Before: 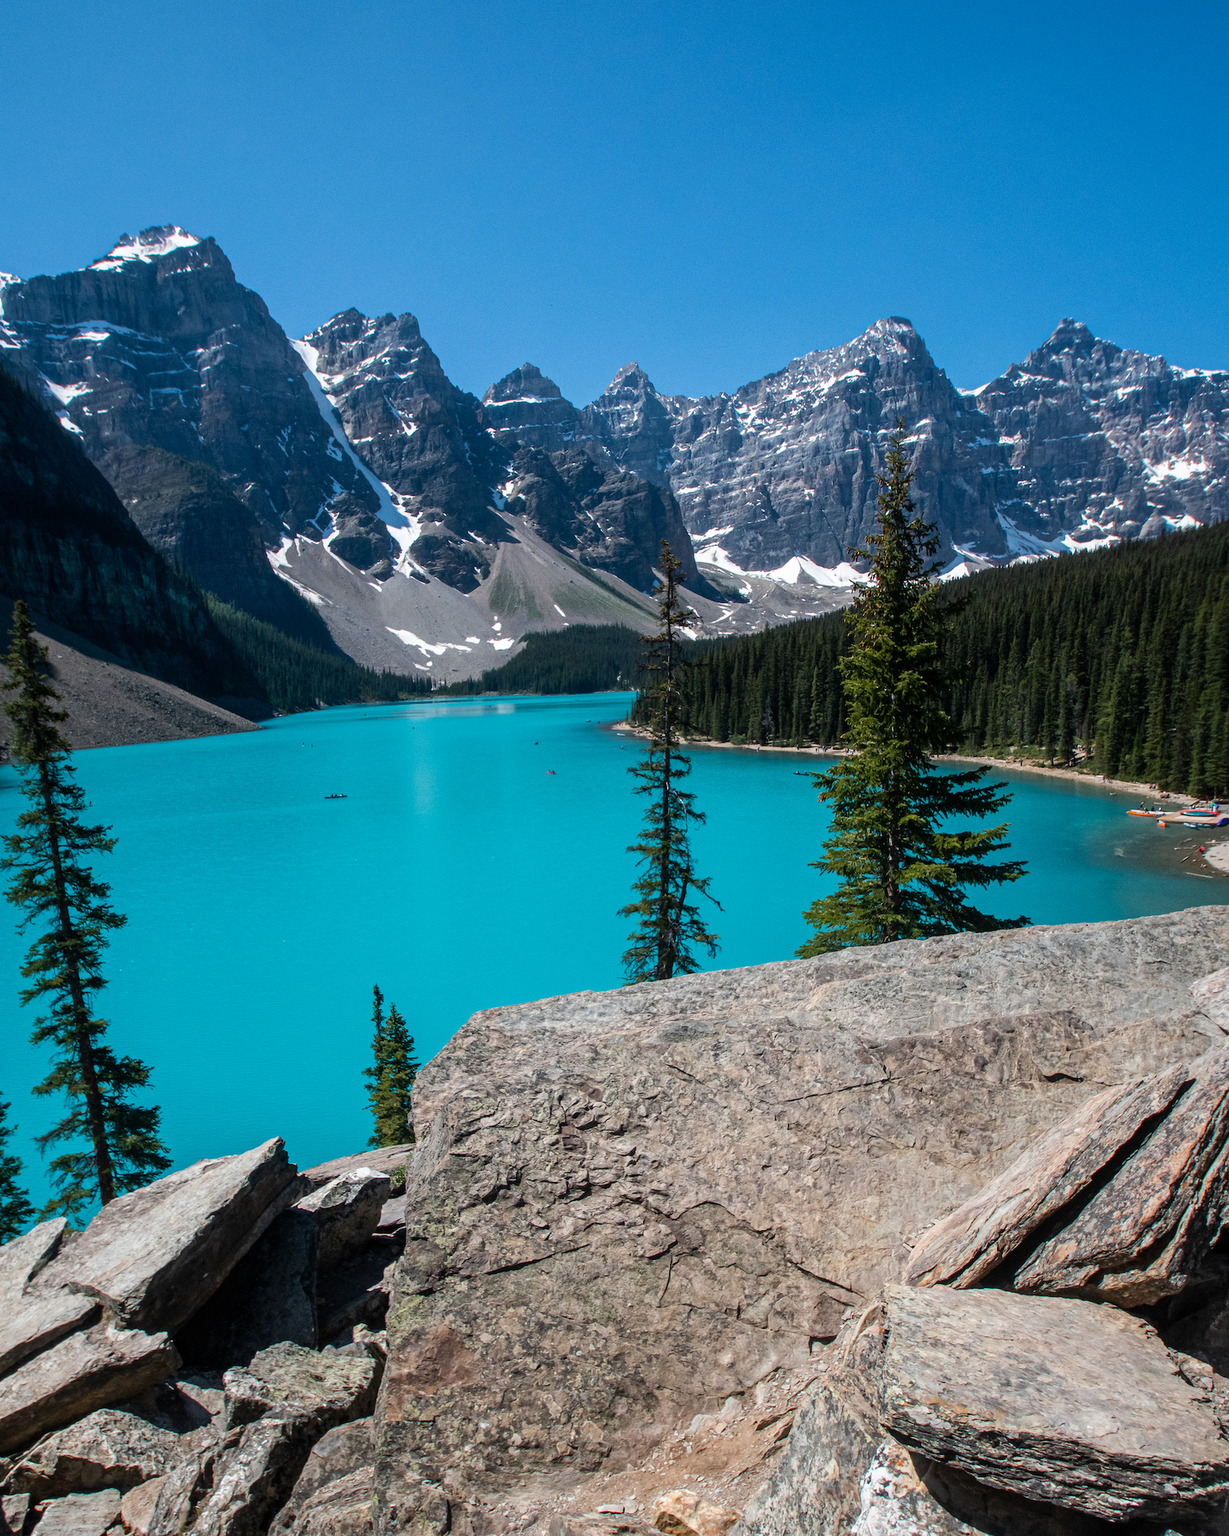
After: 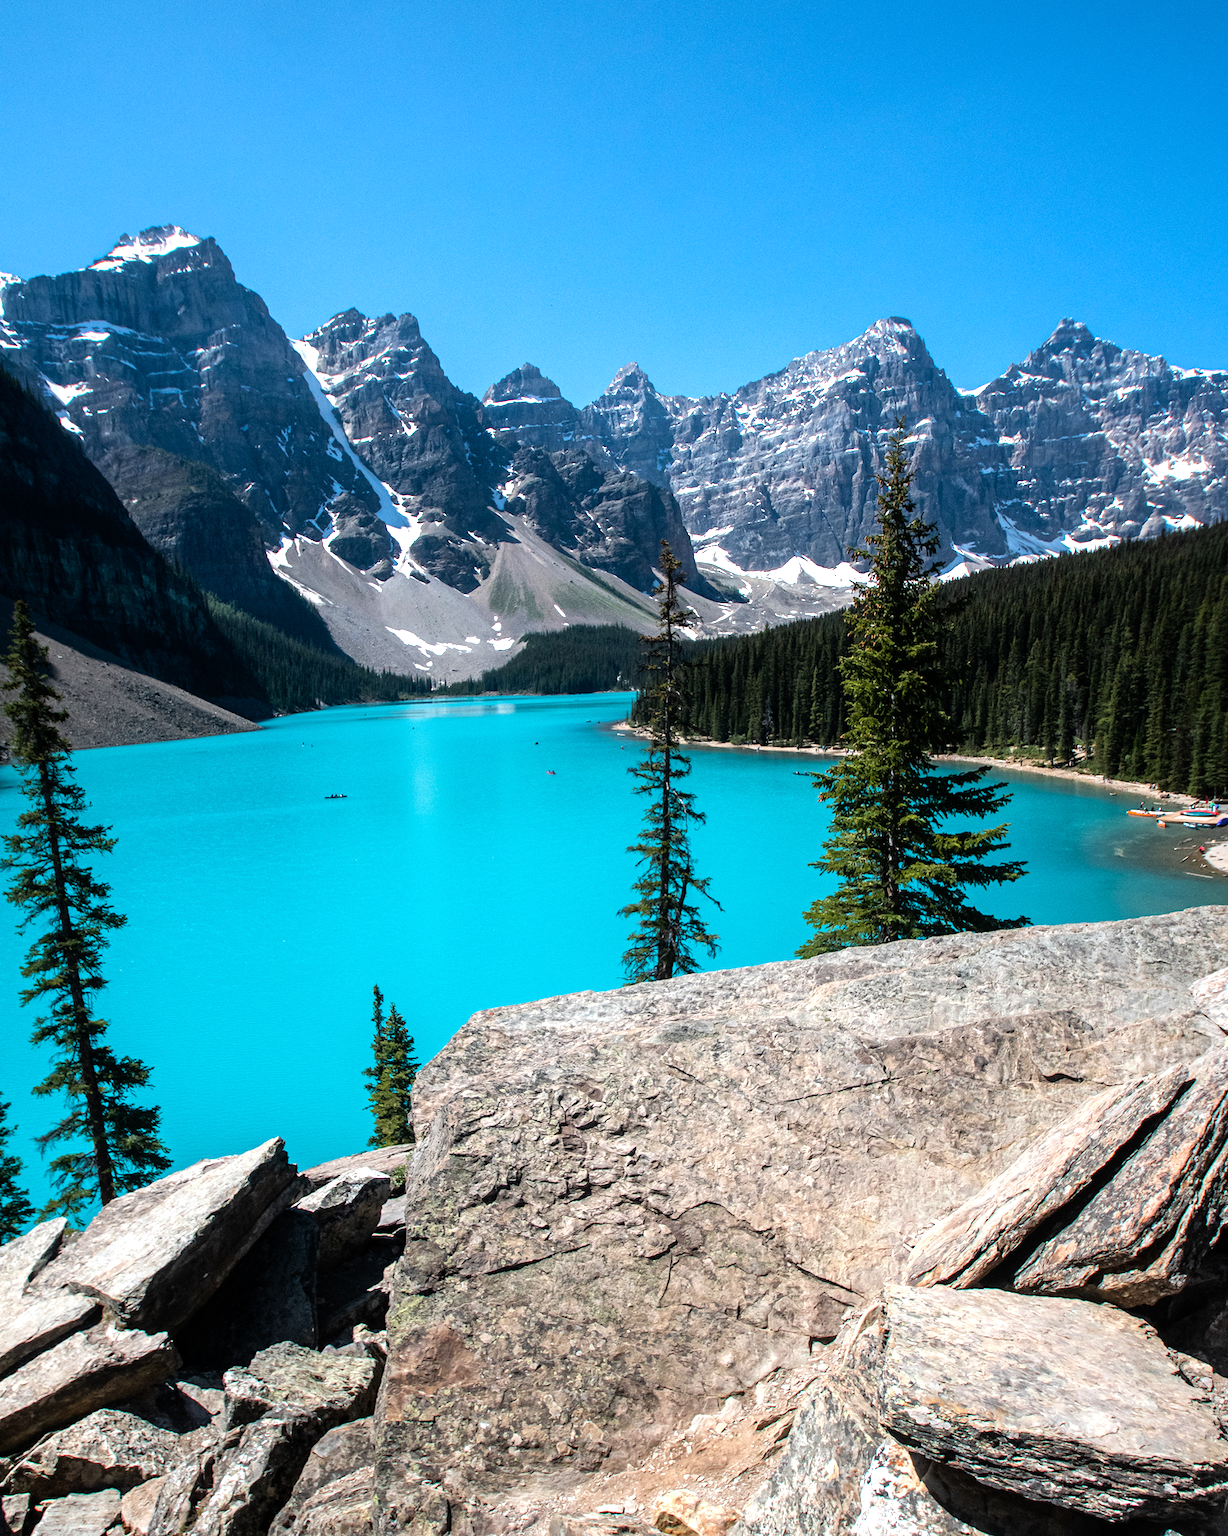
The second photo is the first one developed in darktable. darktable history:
tone equalizer: -8 EV -0.755 EV, -7 EV -0.711 EV, -6 EV -0.6 EV, -5 EV -0.391 EV, -3 EV 0.403 EV, -2 EV 0.6 EV, -1 EV 0.676 EV, +0 EV 0.743 EV
